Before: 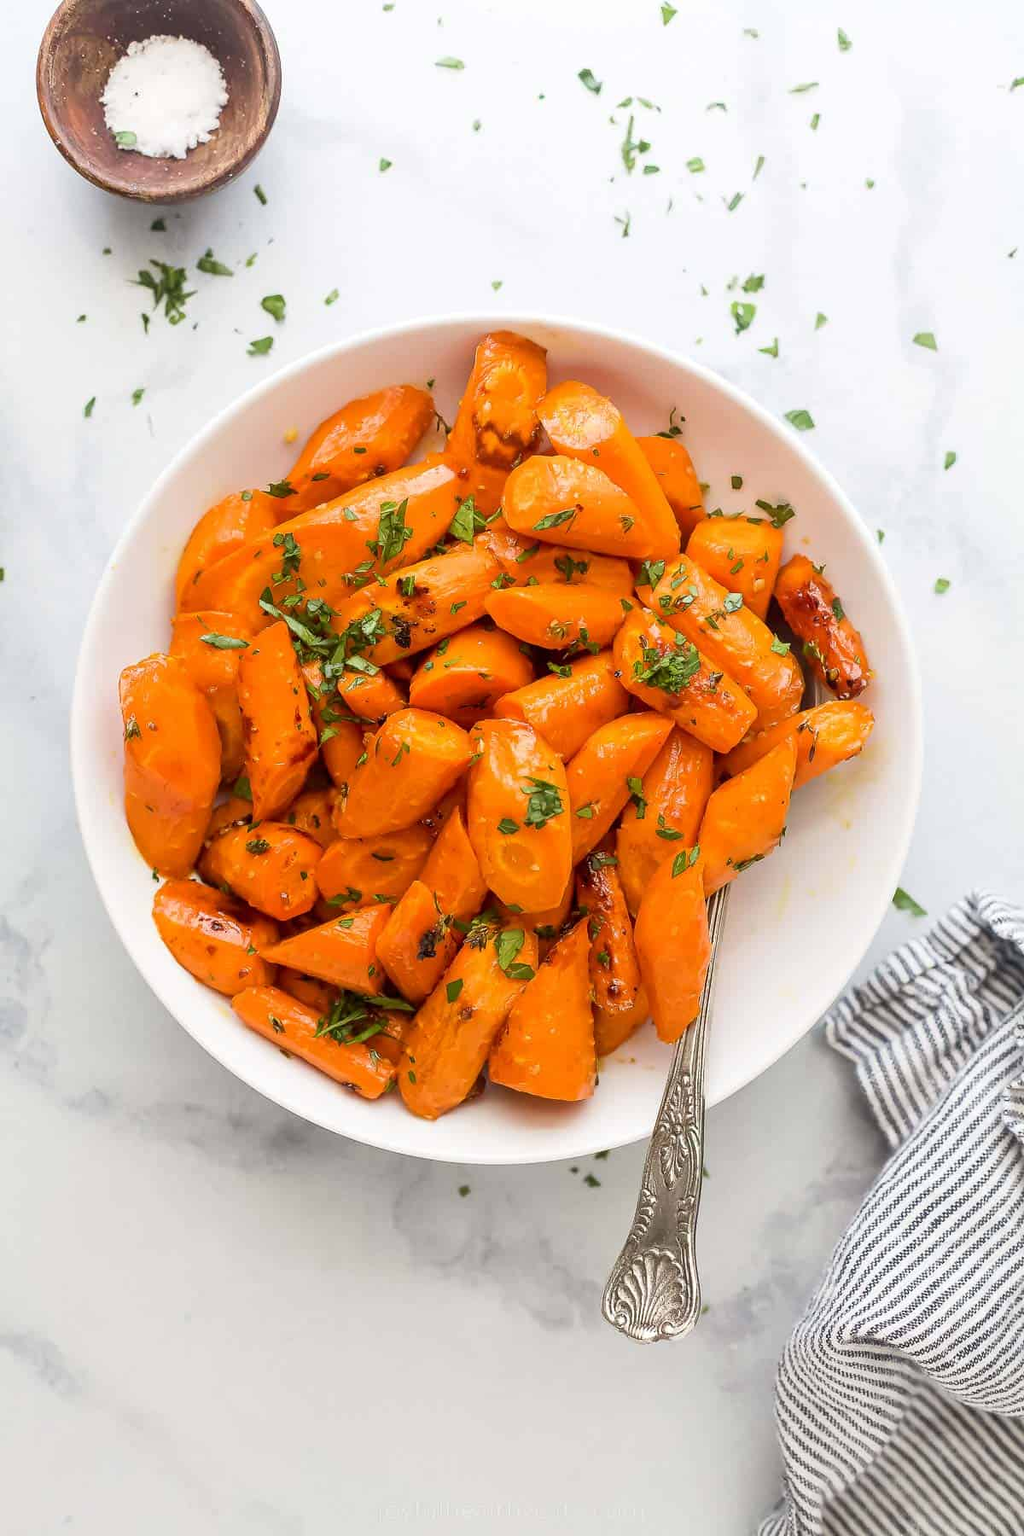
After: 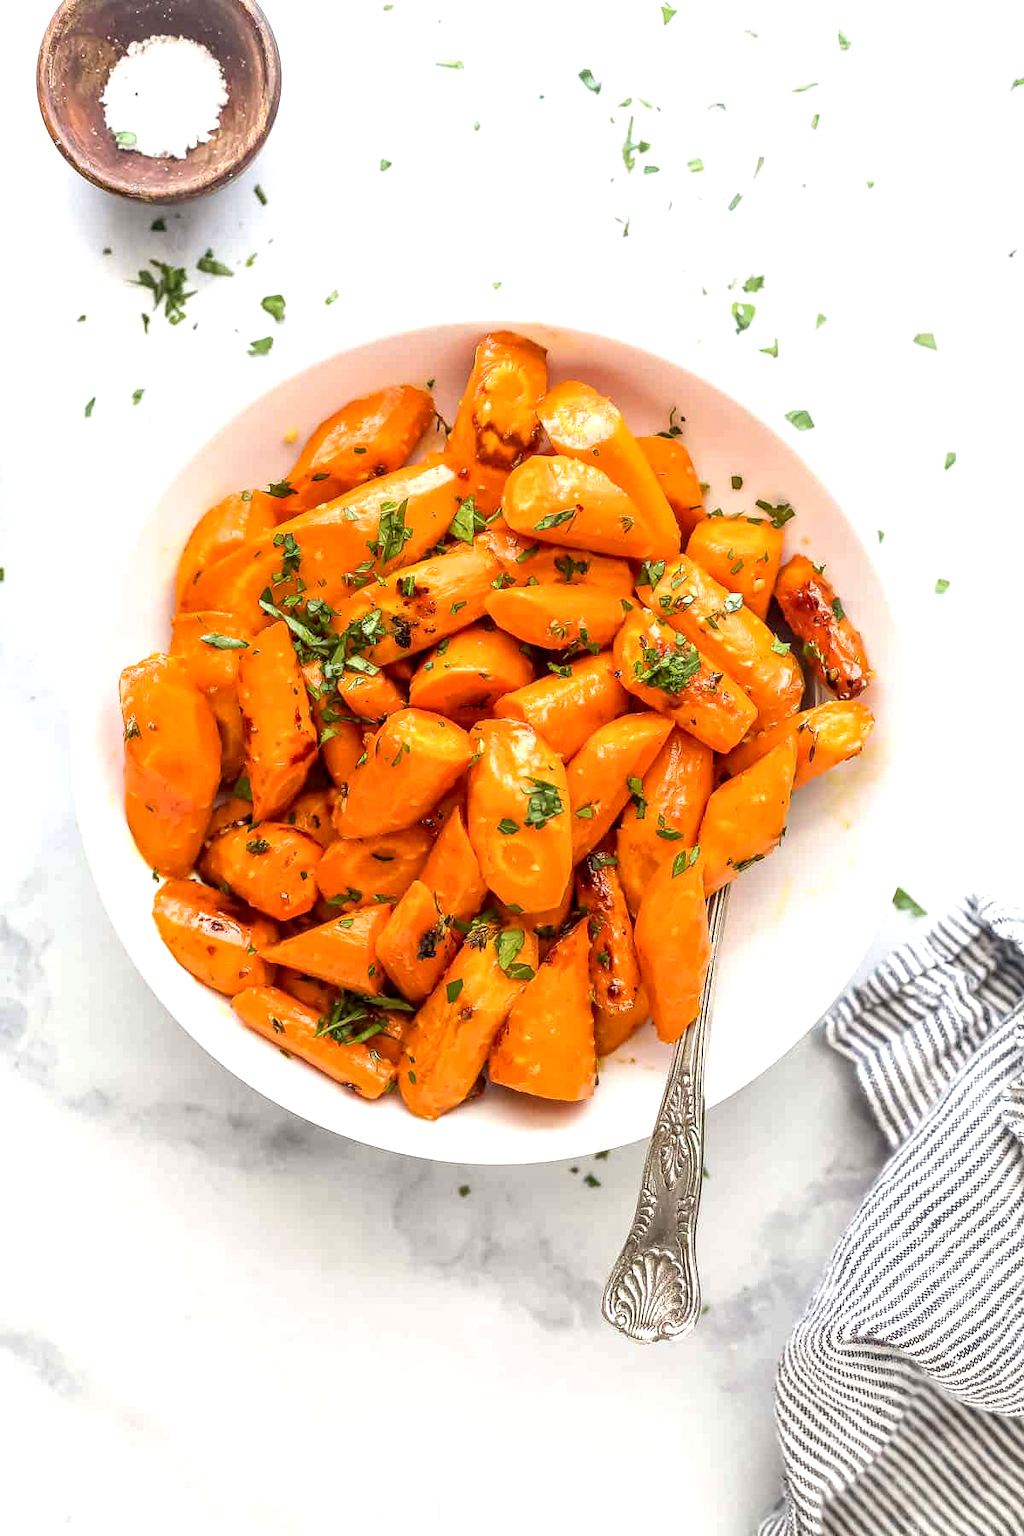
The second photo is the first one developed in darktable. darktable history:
exposure: black level correction 0, exposure 0.498 EV, compensate highlight preservation false
local contrast: detail 130%
